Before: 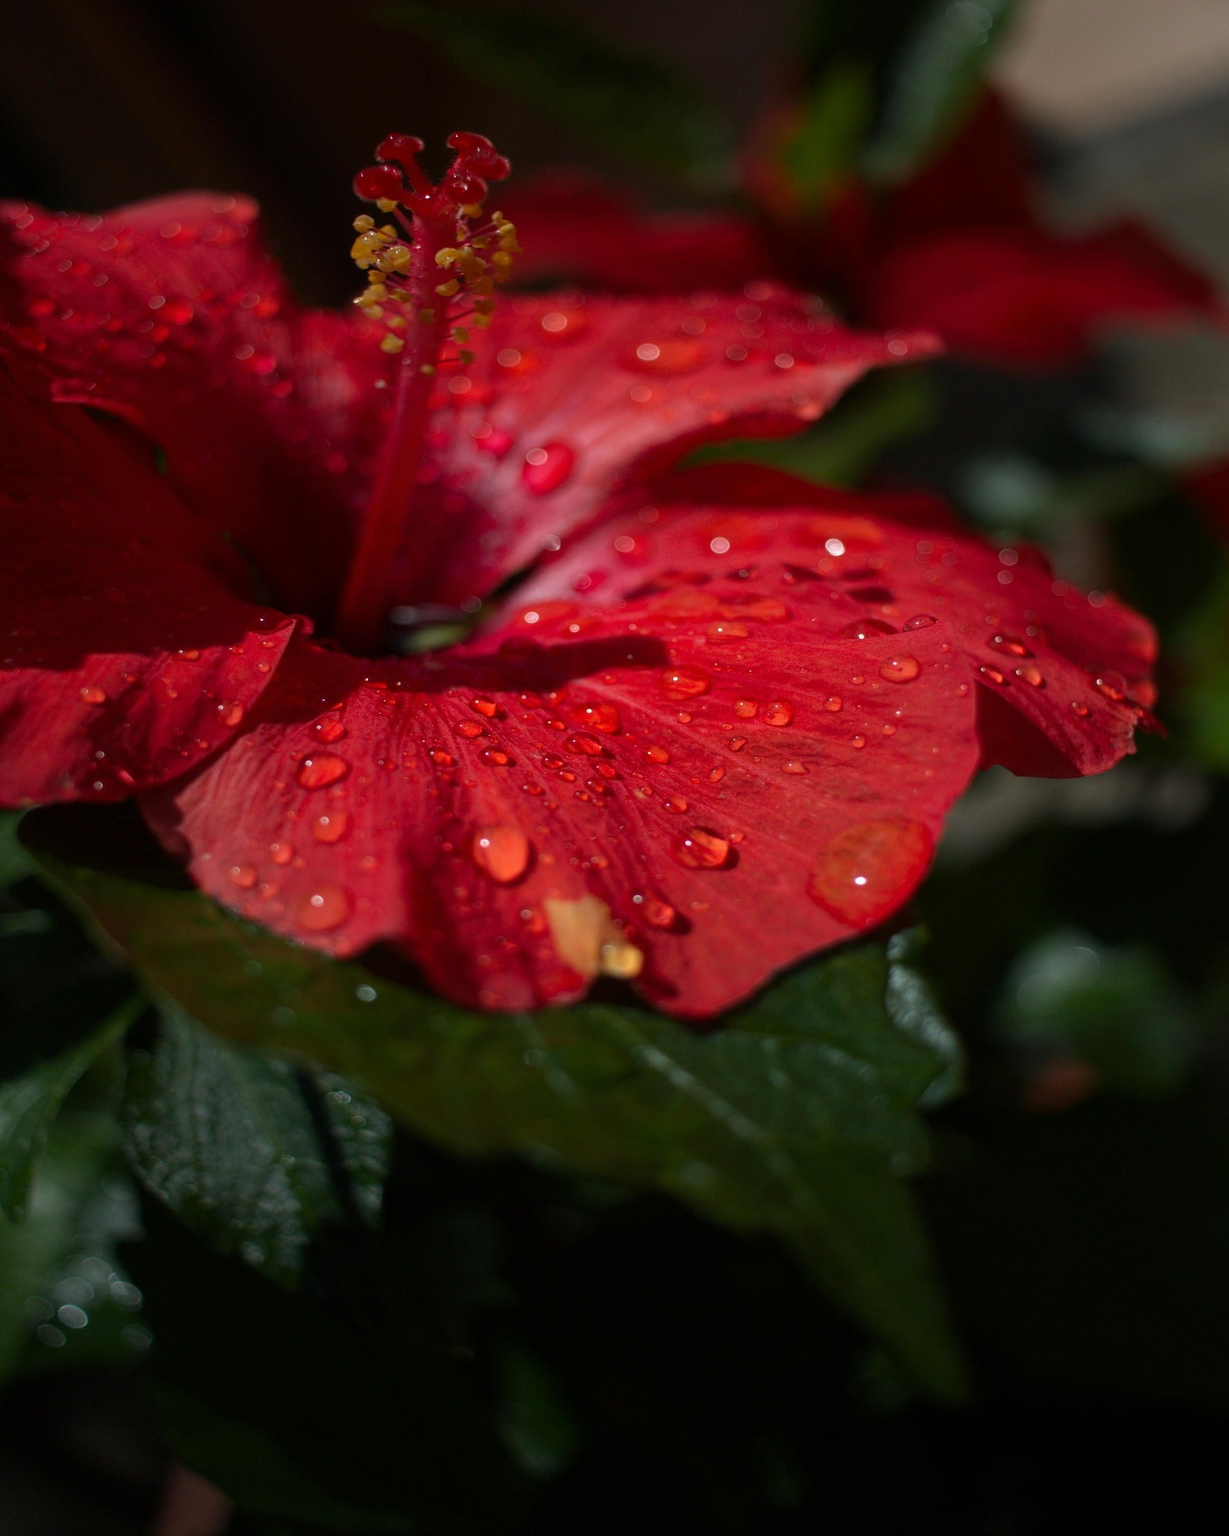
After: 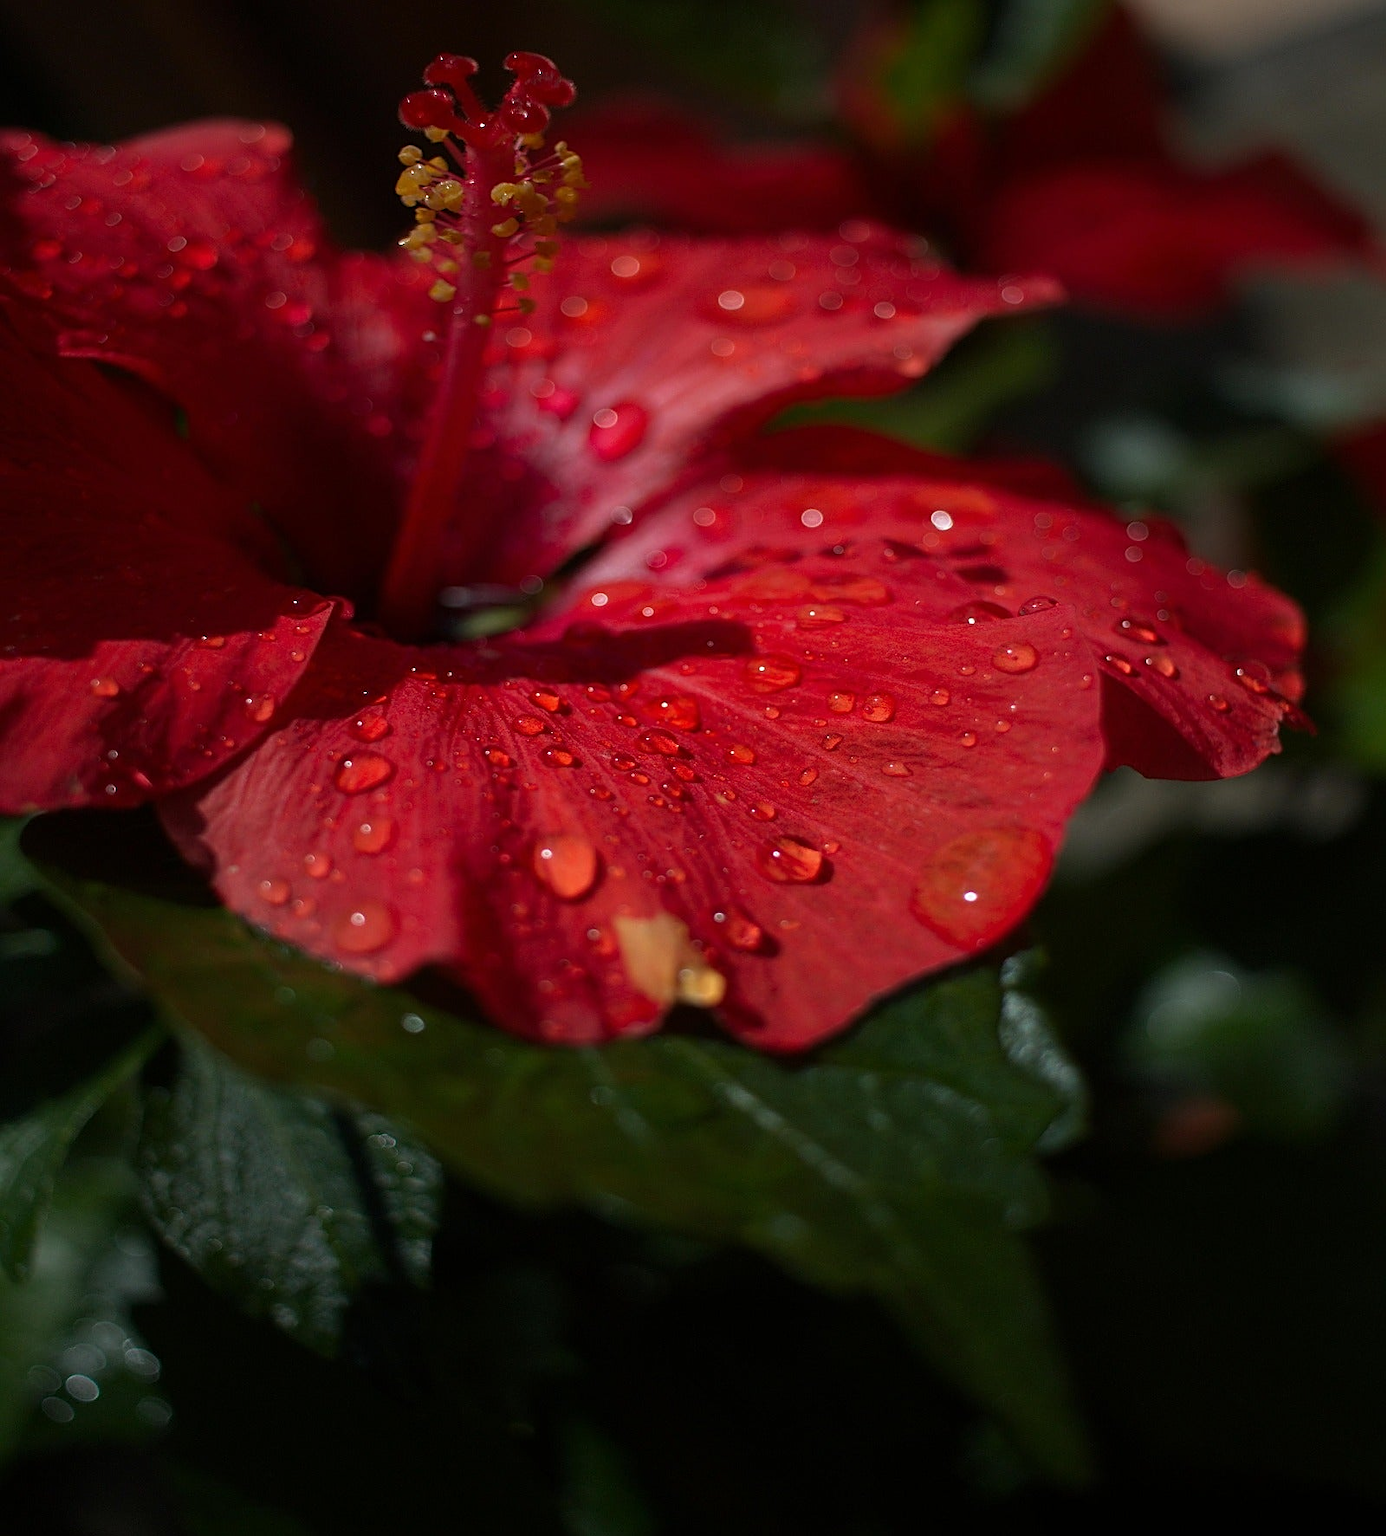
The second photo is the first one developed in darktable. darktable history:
crop and rotate: top 5.615%, bottom 5.685%
exposure: exposure -0.143 EV, compensate highlight preservation false
sharpen: on, module defaults
